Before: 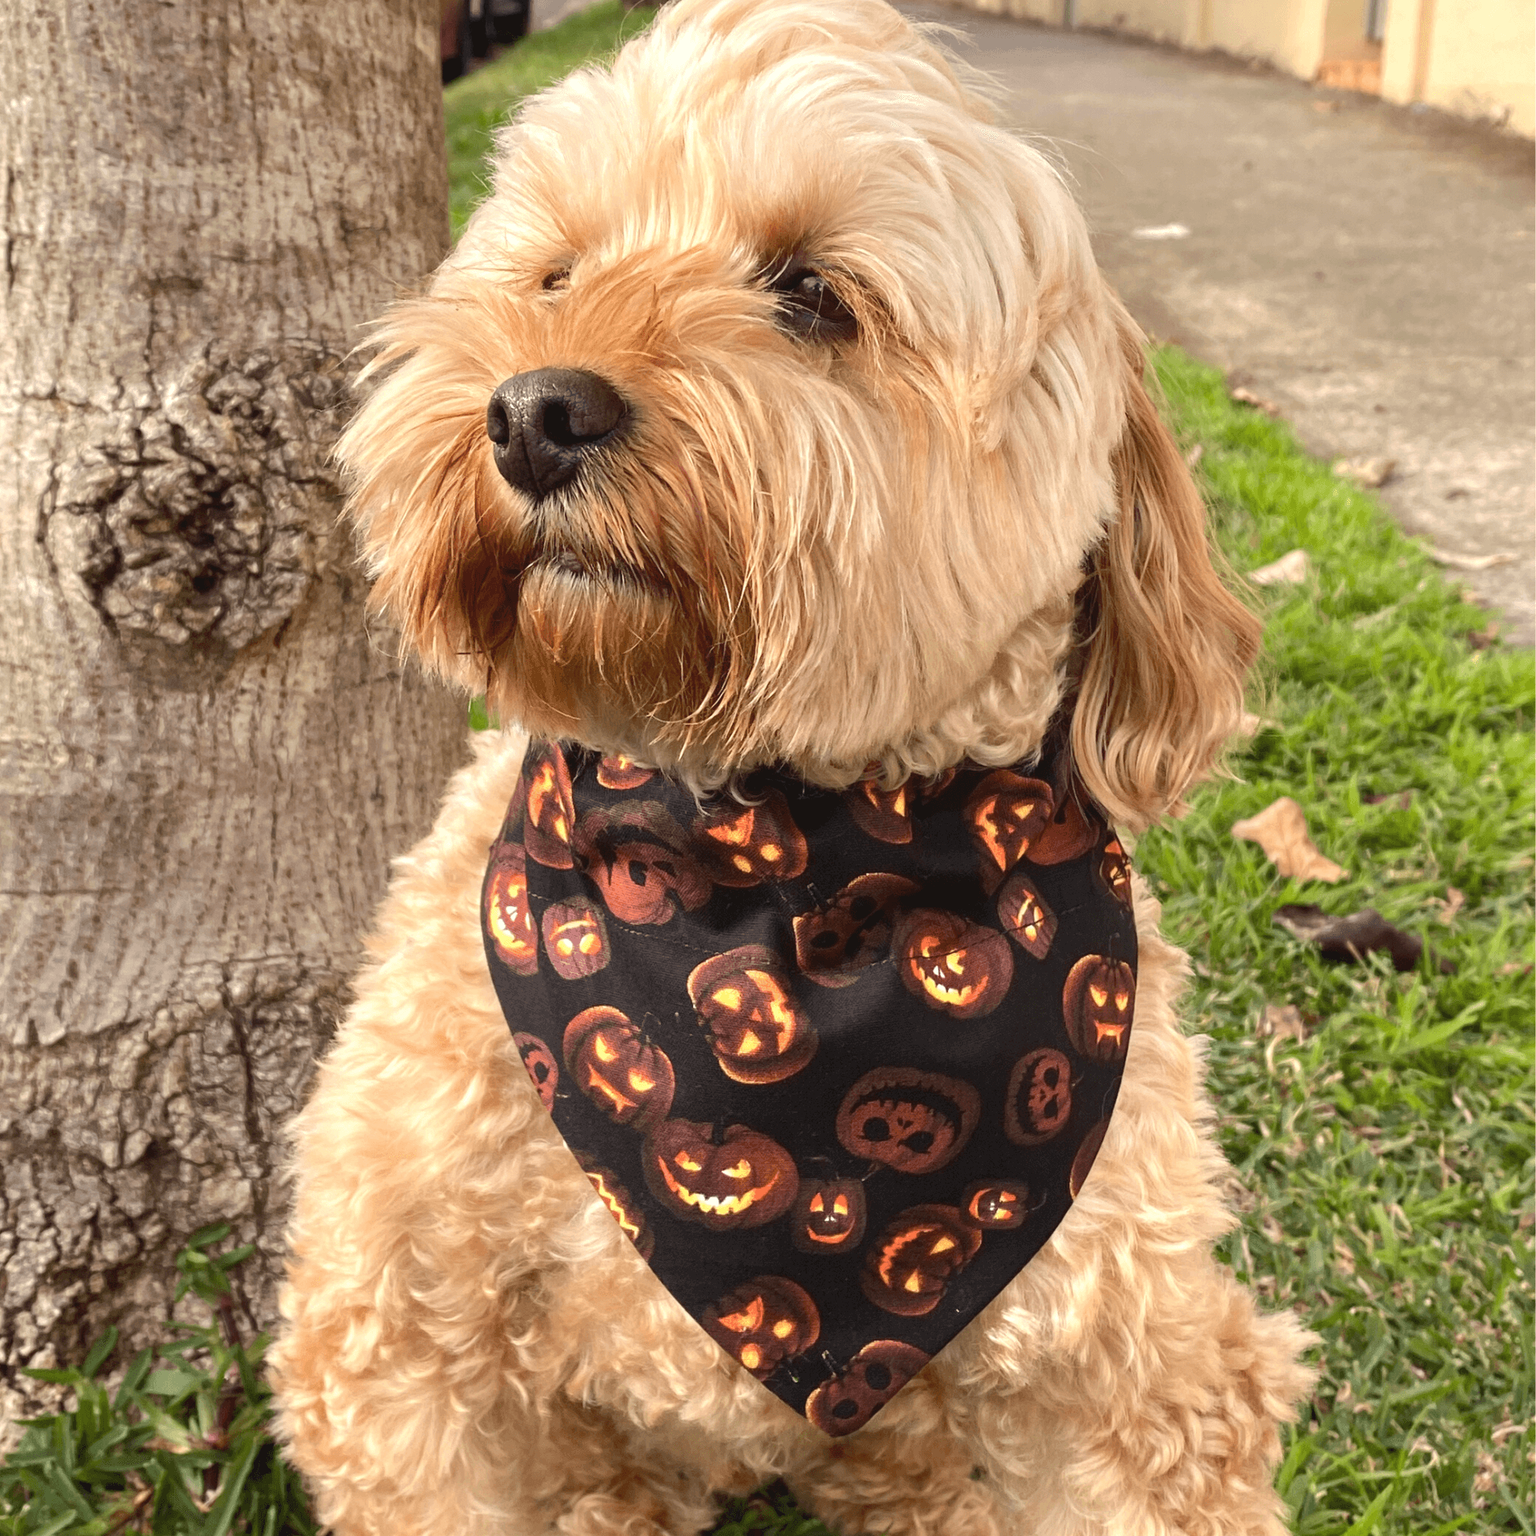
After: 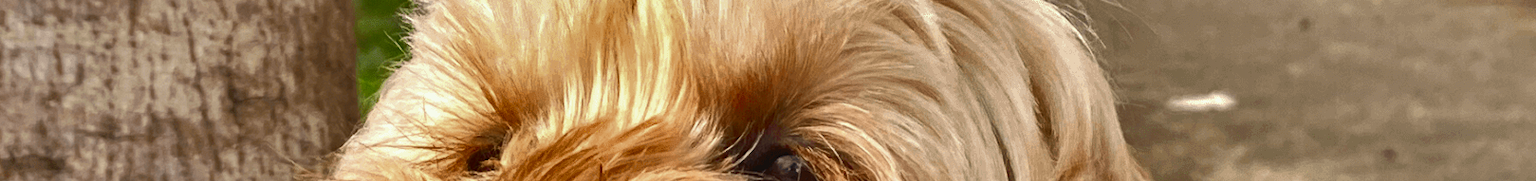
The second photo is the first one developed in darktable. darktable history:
exposure: exposure 0.3 EV, compensate highlight preservation false
shadows and highlights: shadows 80.73, white point adjustment -9.07, highlights -61.46, soften with gaussian
crop and rotate: left 9.644%, top 9.491%, right 6.021%, bottom 80.509%
white balance: red 0.988, blue 1.017
